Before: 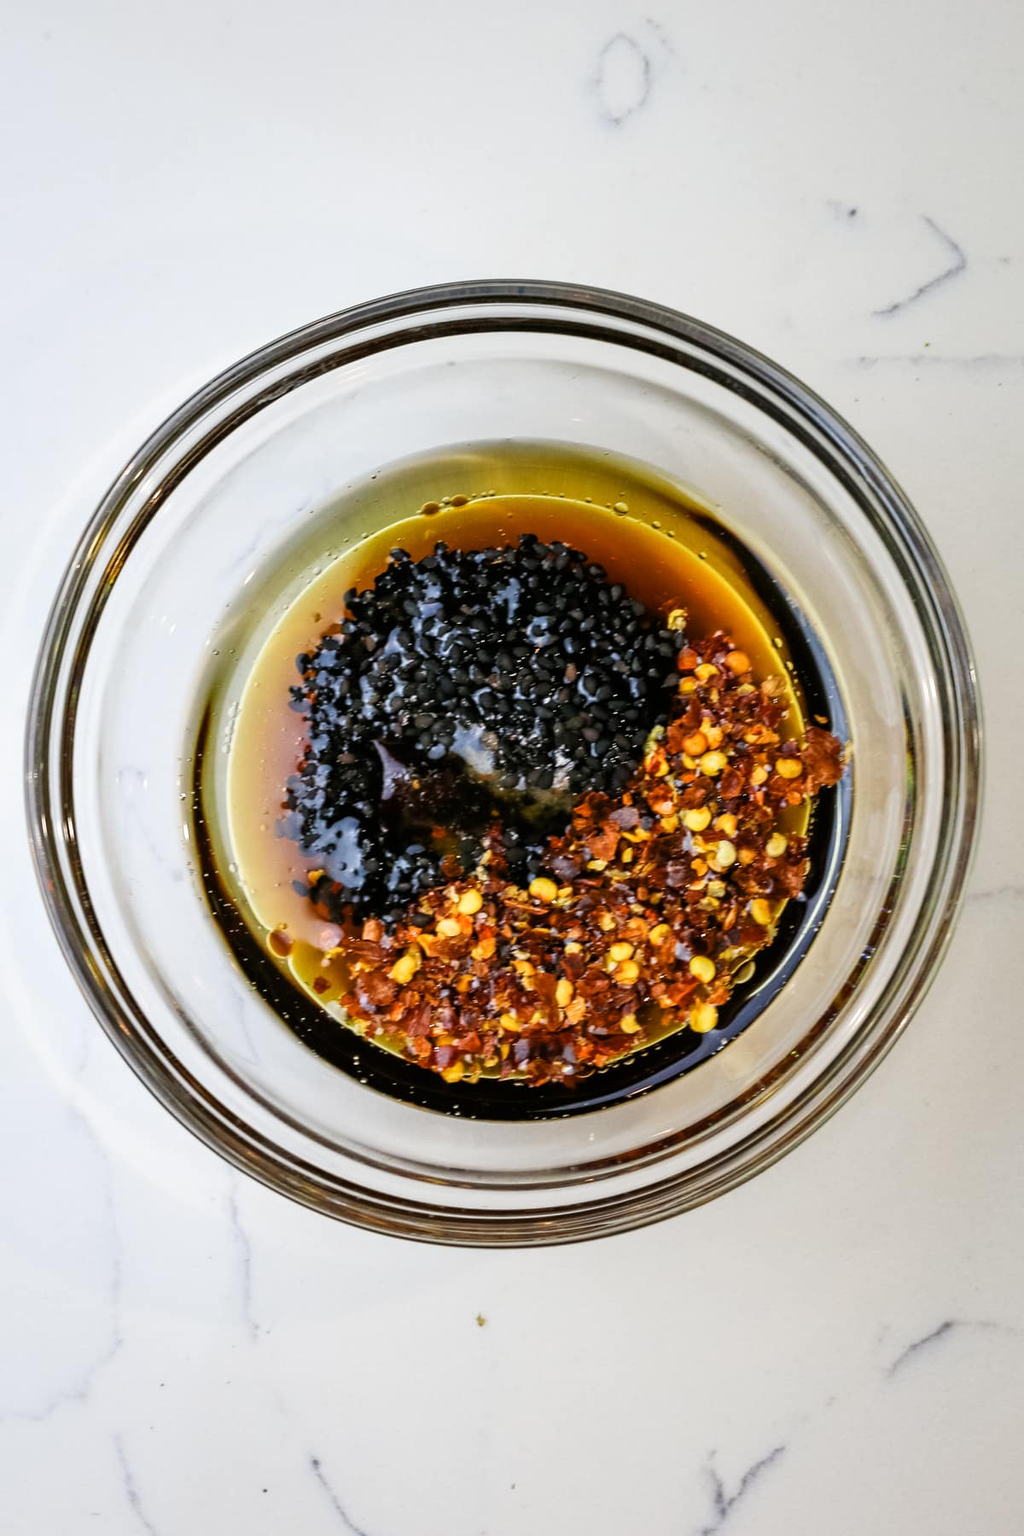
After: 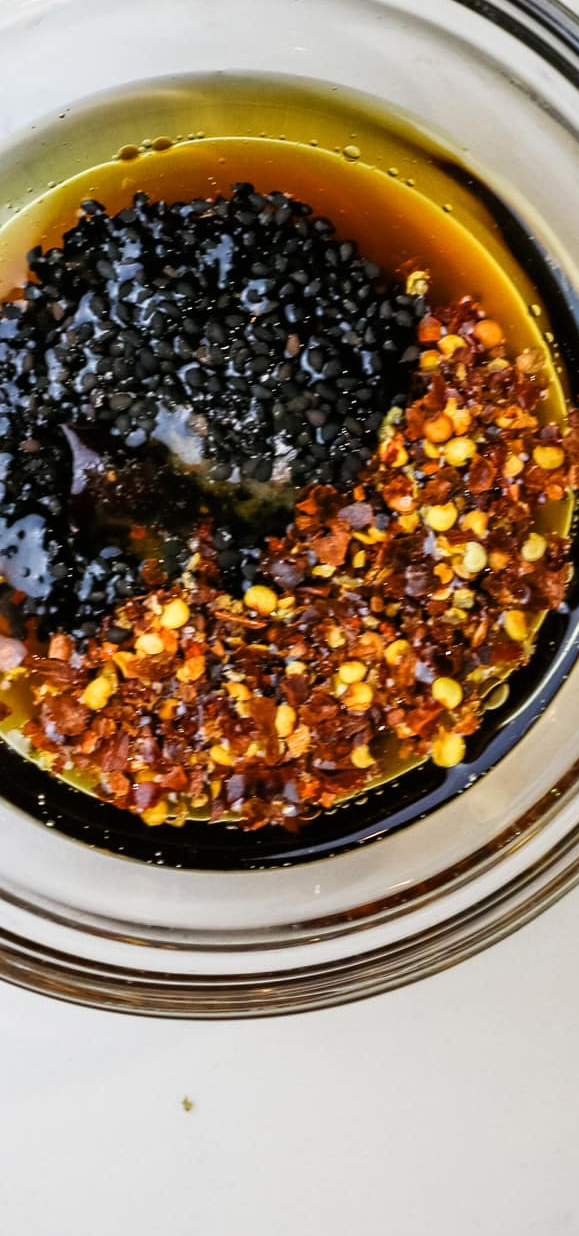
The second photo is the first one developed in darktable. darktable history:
crop: left 31.379%, top 24.658%, right 20.326%, bottom 6.628%
tone equalizer: on, module defaults
